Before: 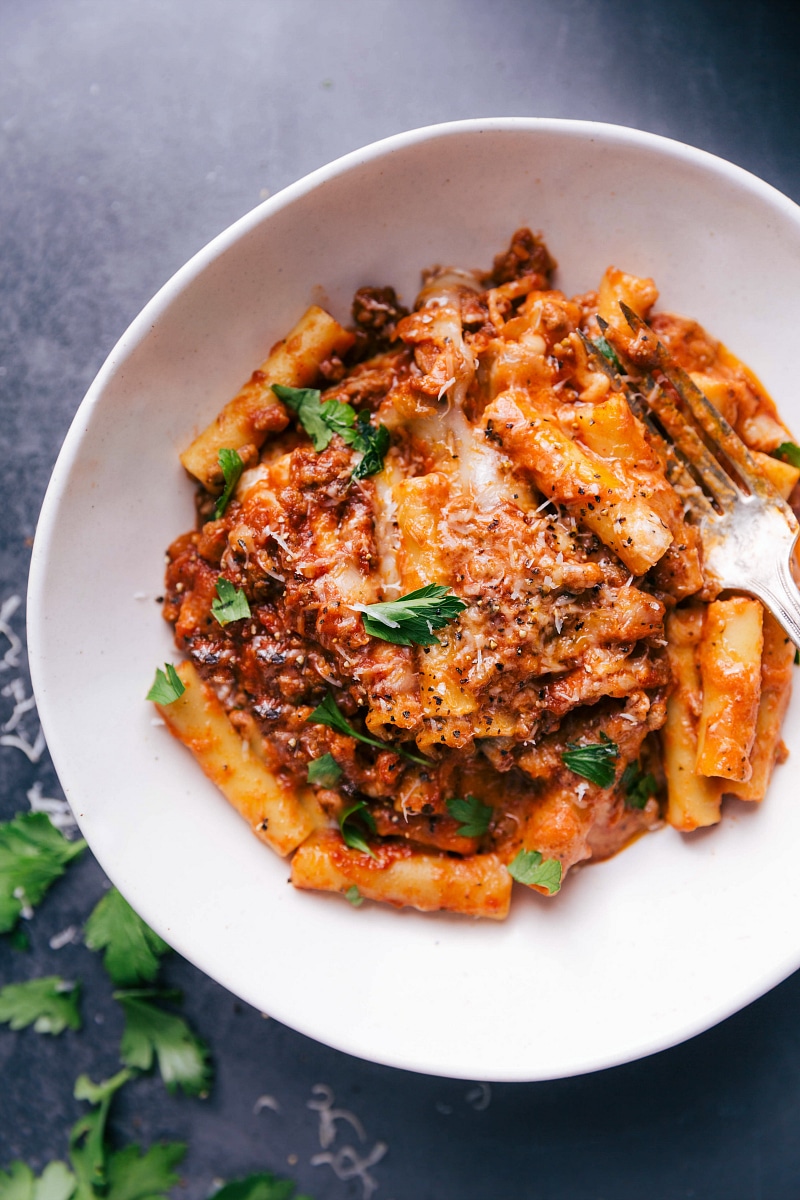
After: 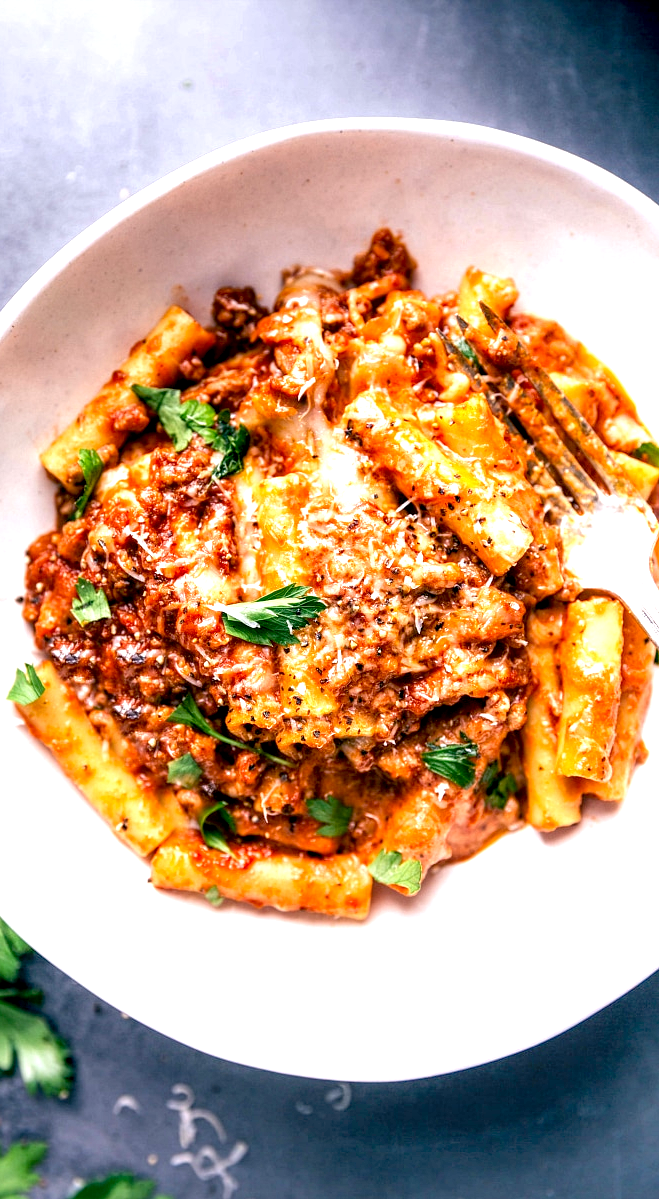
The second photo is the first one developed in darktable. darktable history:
crop: left 17.582%, bottom 0.031%
local contrast: highlights 61%, detail 143%, midtone range 0.428
exposure: black level correction 0.008, exposure 0.979 EV, compensate highlight preservation false
